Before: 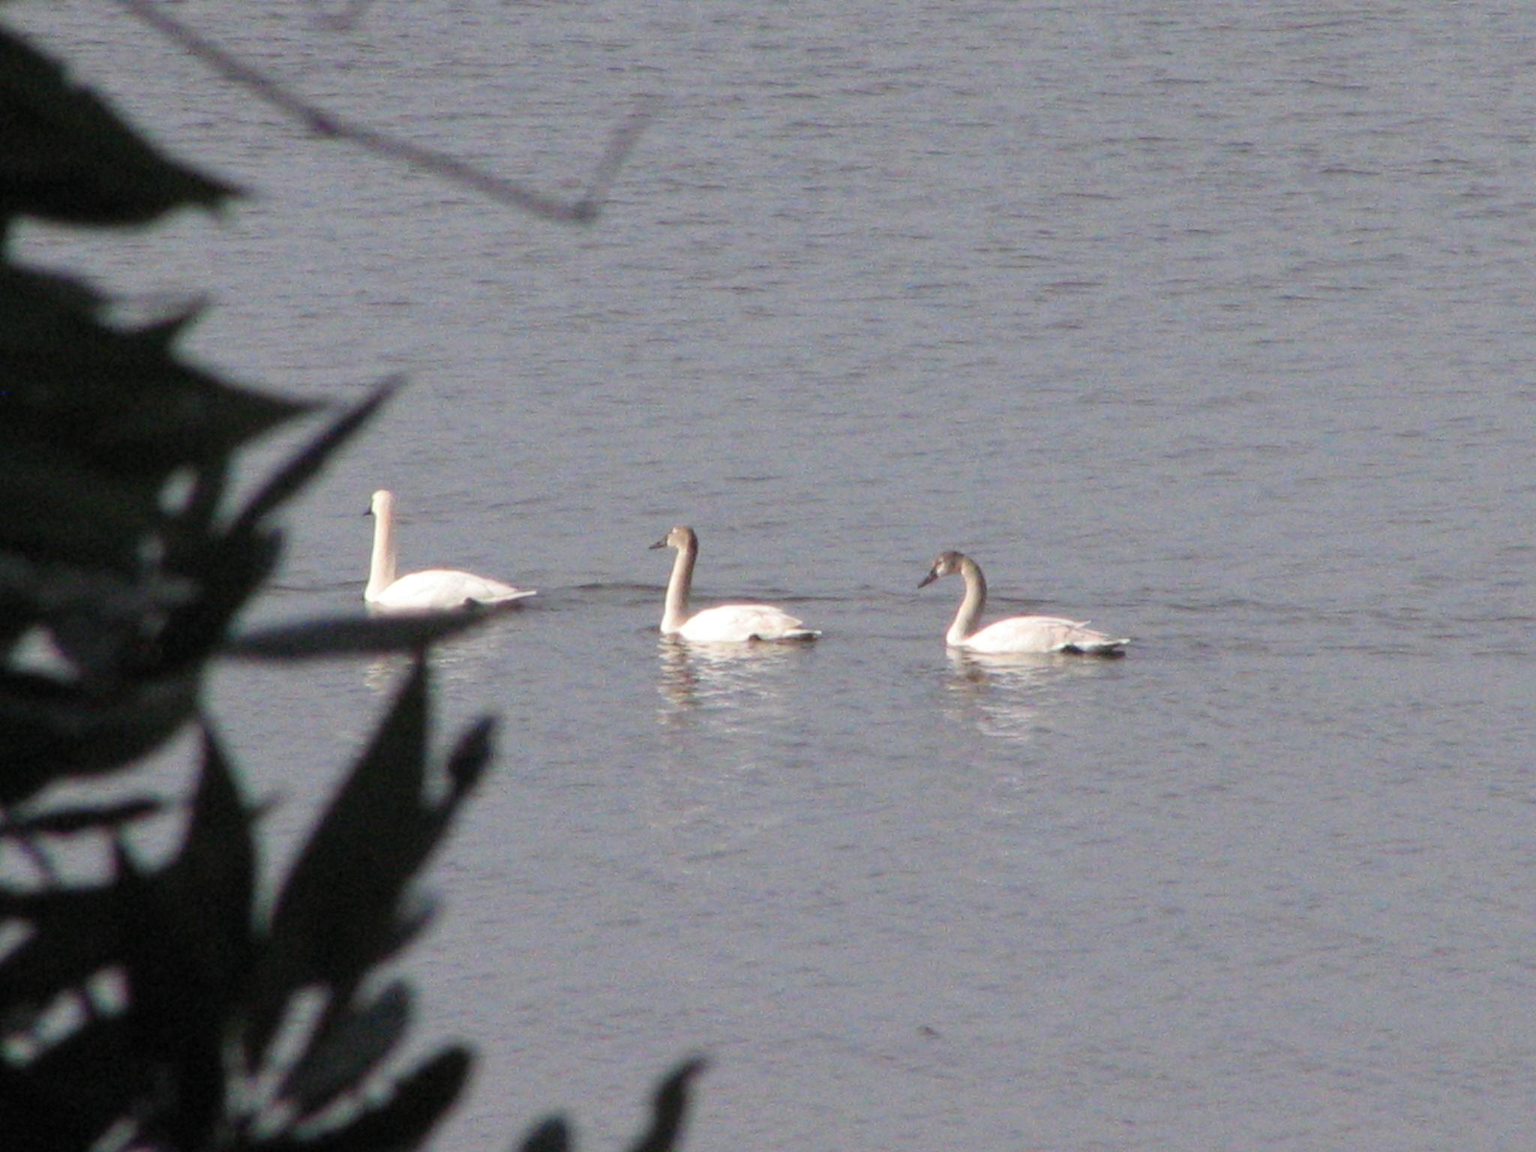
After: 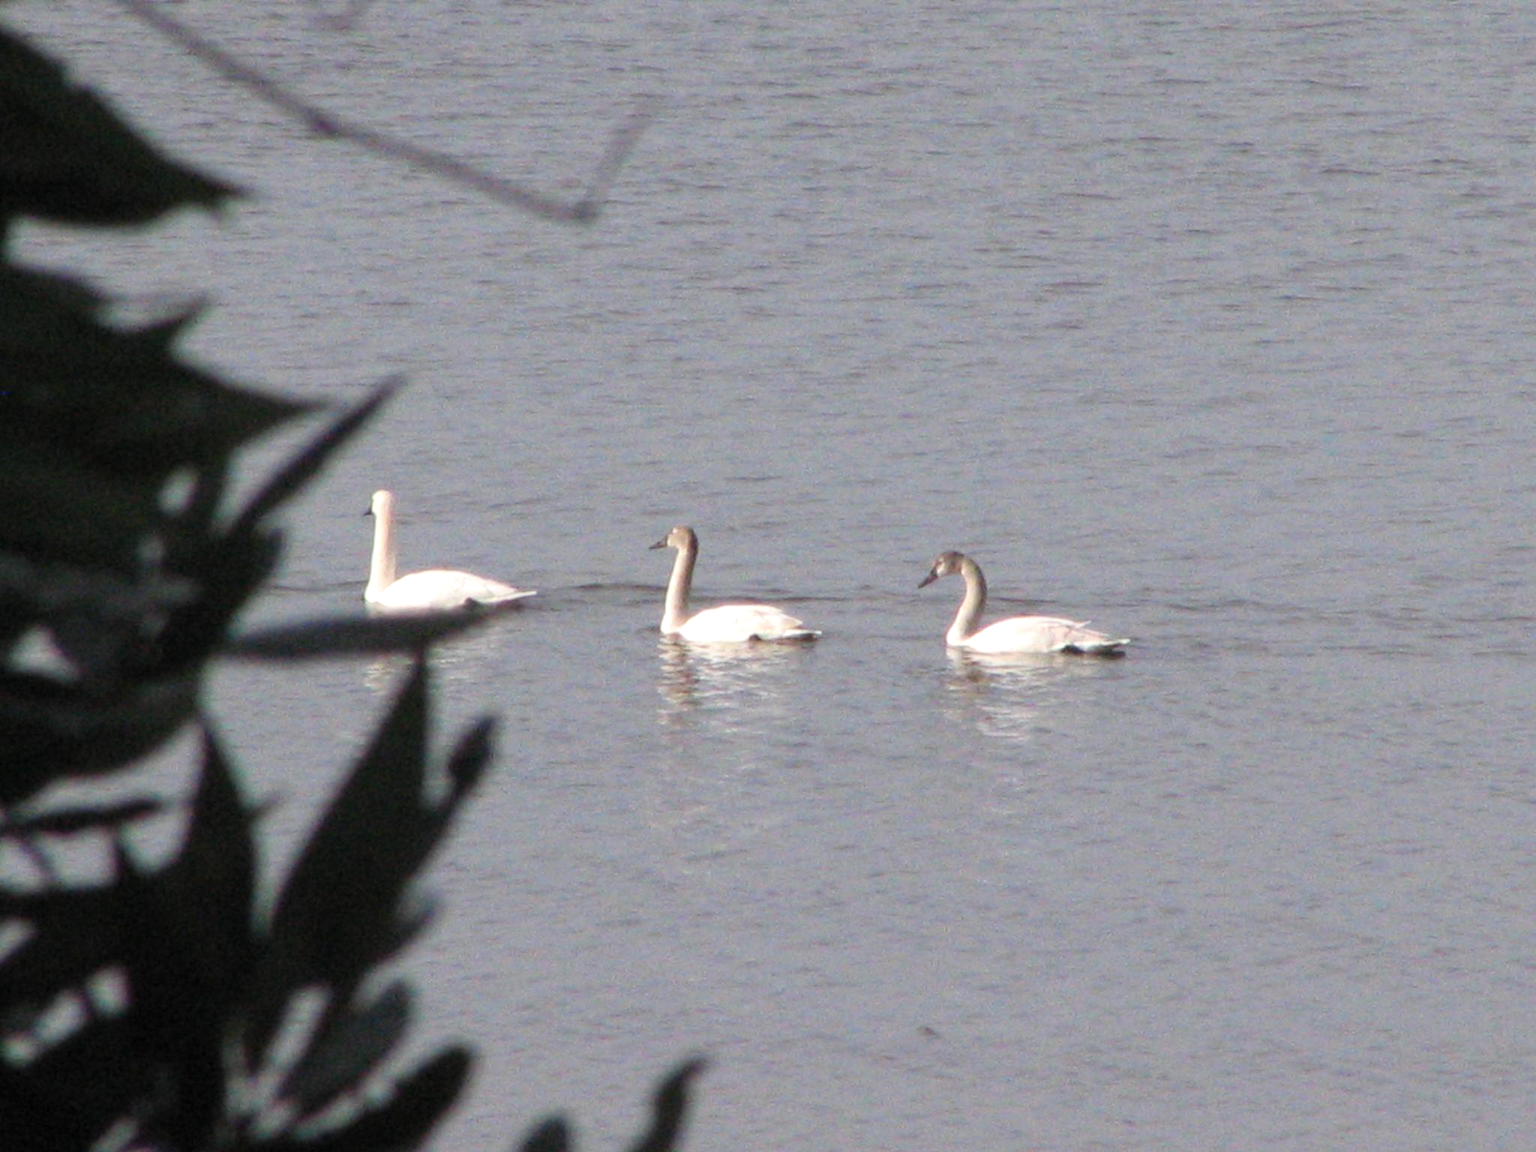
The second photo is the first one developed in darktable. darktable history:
exposure: exposure 0.2 EV, compensate highlight preservation false
tone equalizer: on, module defaults
